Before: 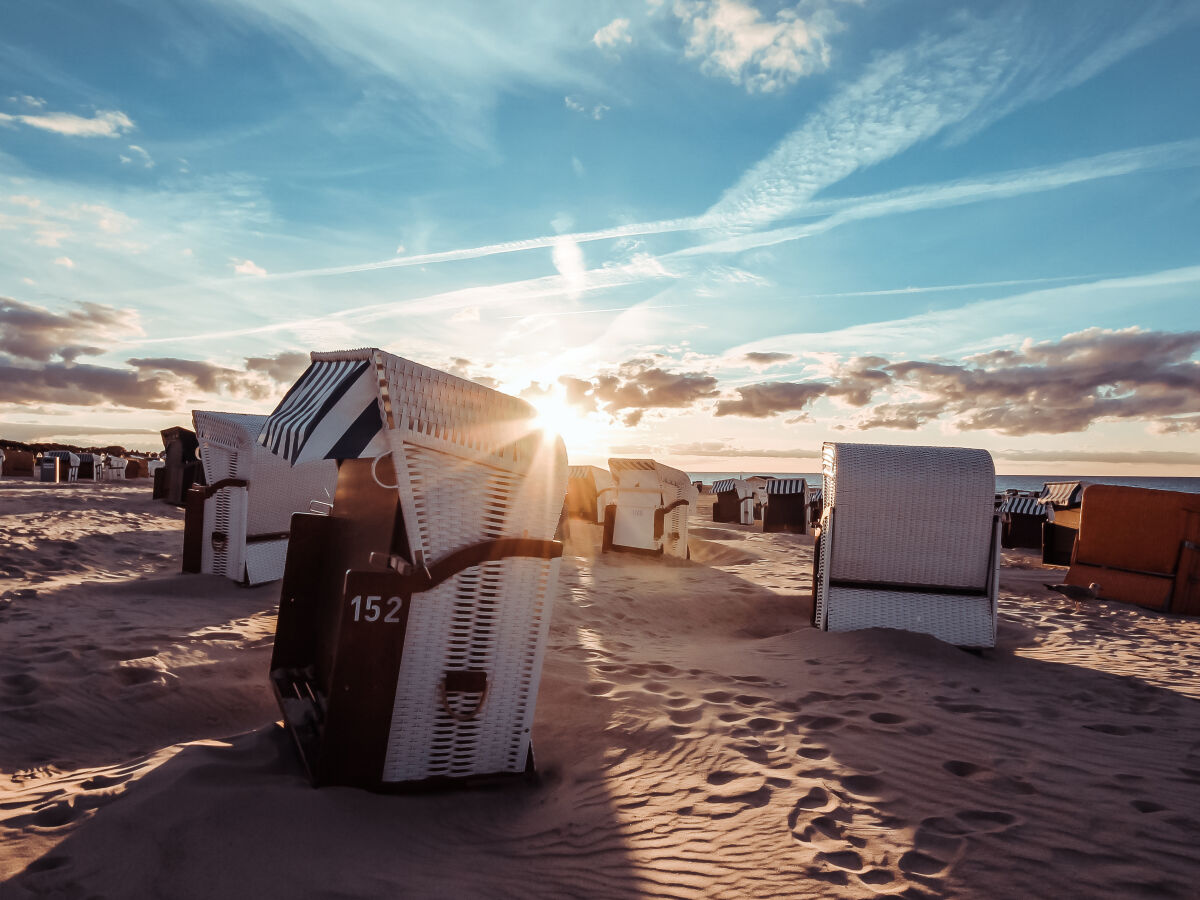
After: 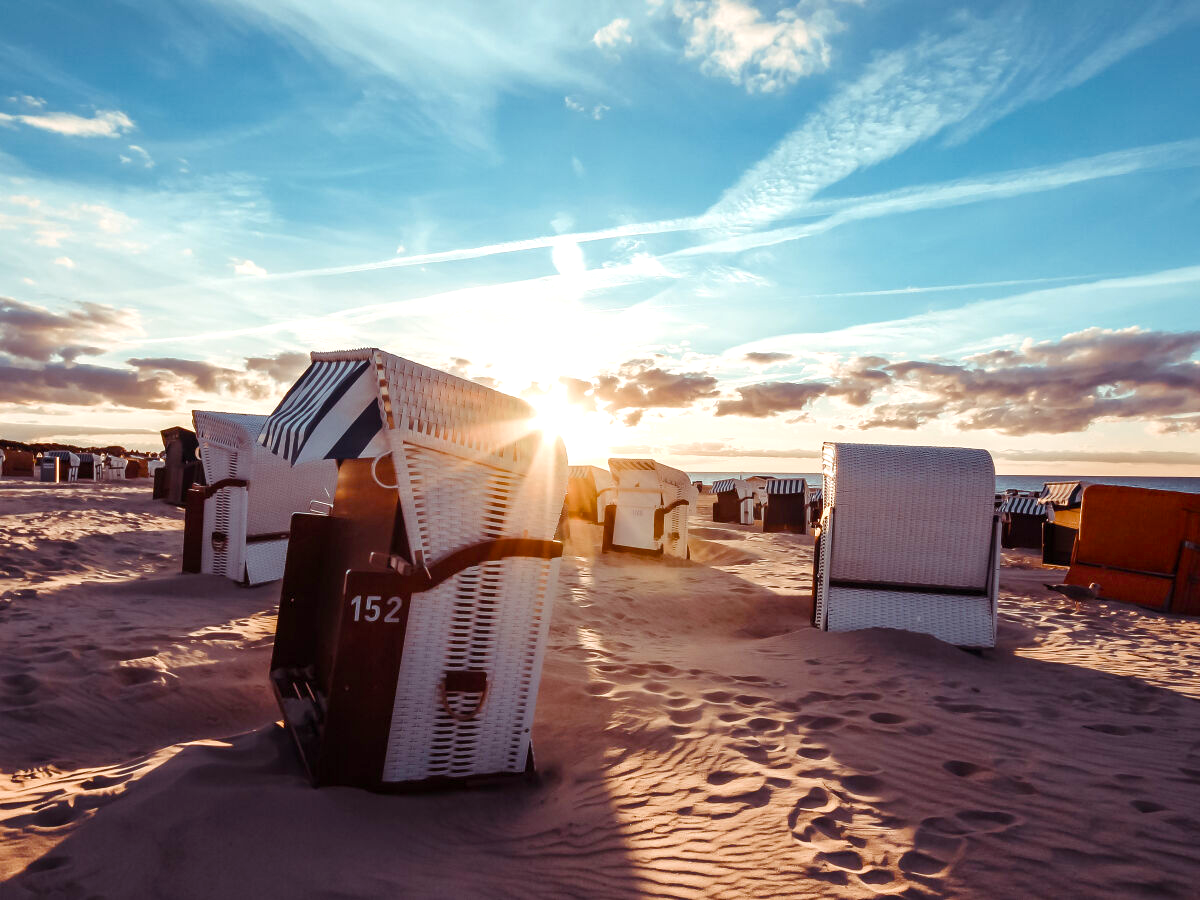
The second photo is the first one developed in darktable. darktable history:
color balance rgb: perceptual saturation grading › global saturation 34.96%, perceptual saturation grading › highlights -29.937%, perceptual saturation grading › shadows 36.05%
exposure: exposure 0.336 EV, compensate highlight preservation false
